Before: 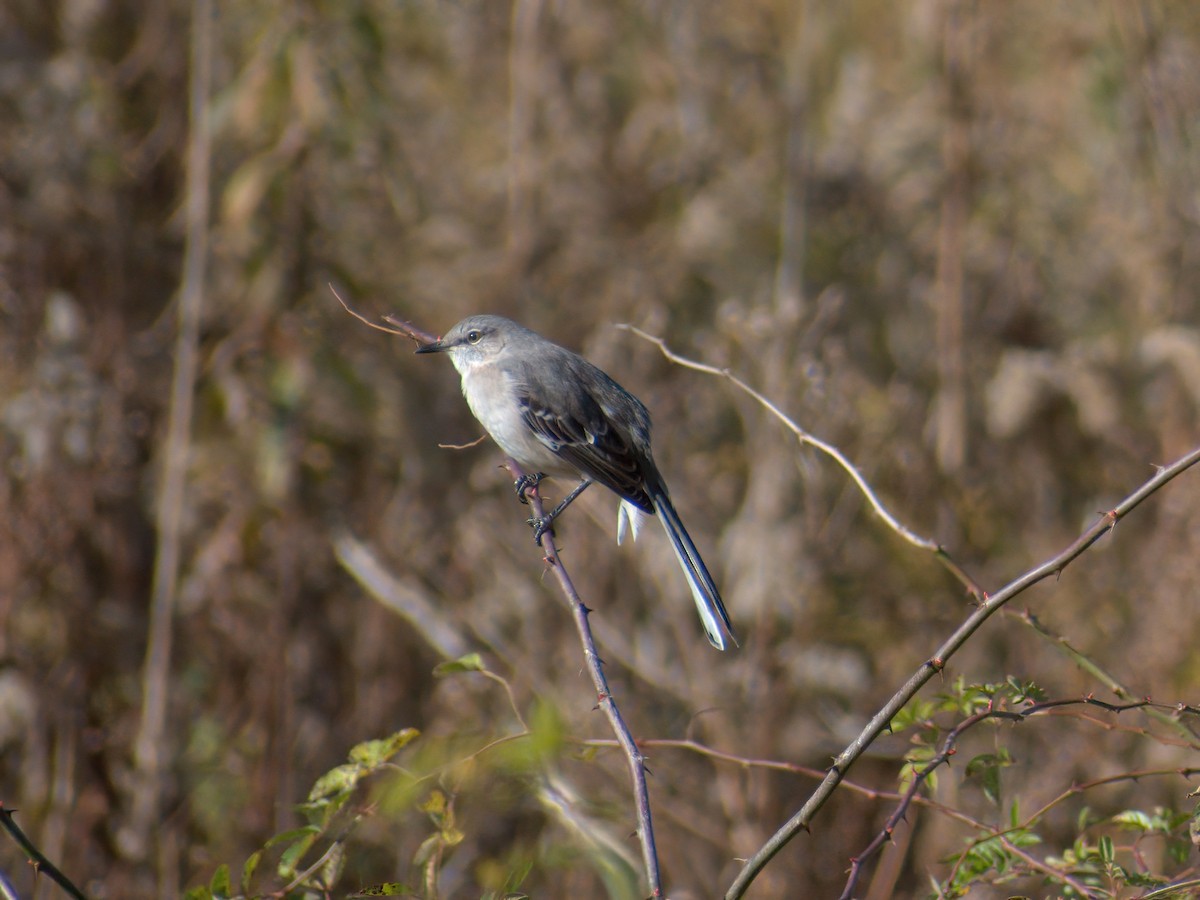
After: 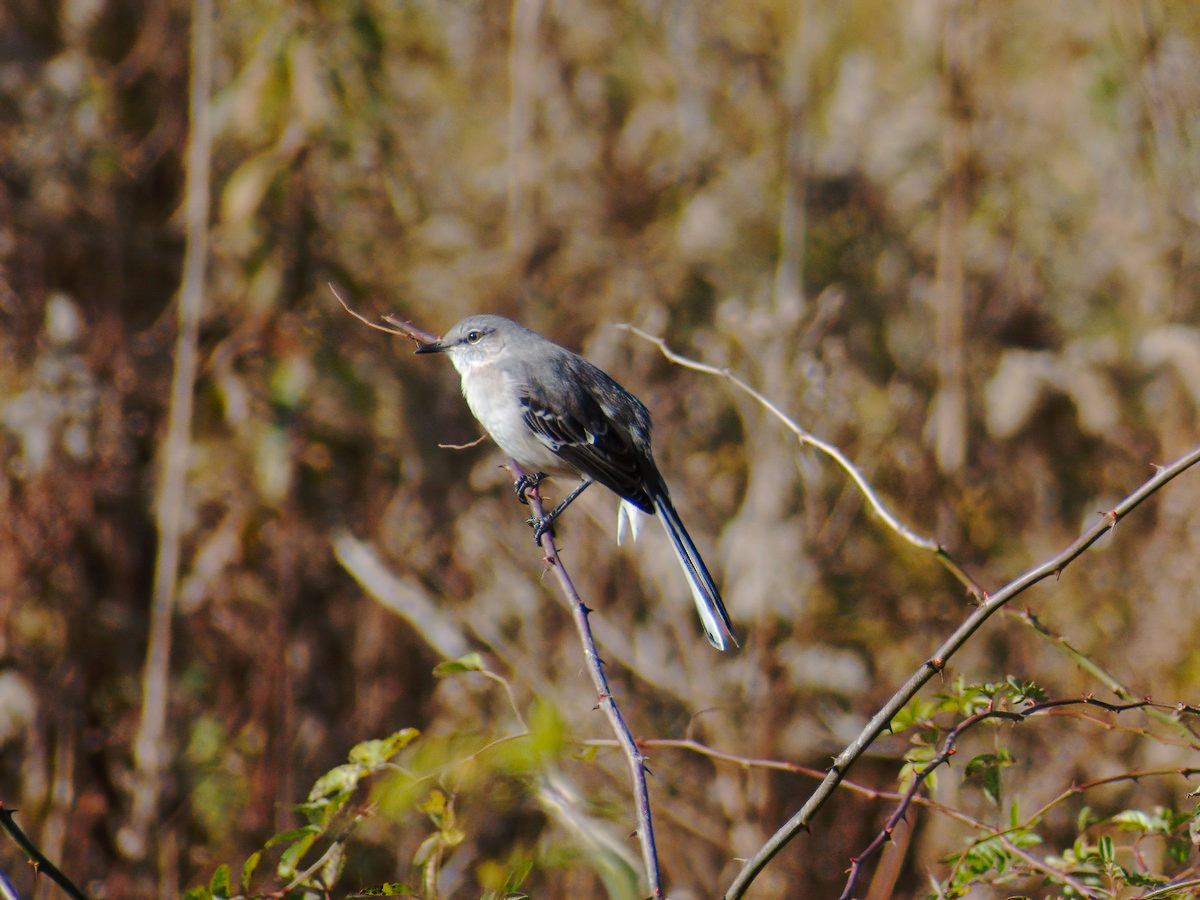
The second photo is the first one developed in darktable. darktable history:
base curve: curves: ch0 [(0, 0) (0.073, 0.04) (0.157, 0.139) (0.492, 0.492) (0.758, 0.758) (1, 1)], preserve colors none
tone curve: curves: ch0 [(0, 0) (0.003, 0.003) (0.011, 0.014) (0.025, 0.027) (0.044, 0.044) (0.069, 0.064) (0.1, 0.108) (0.136, 0.153) (0.177, 0.208) (0.224, 0.275) (0.277, 0.349) (0.335, 0.422) (0.399, 0.492) (0.468, 0.557) (0.543, 0.617) (0.623, 0.682) (0.709, 0.745) (0.801, 0.826) (0.898, 0.916) (1, 1)], preserve colors none
